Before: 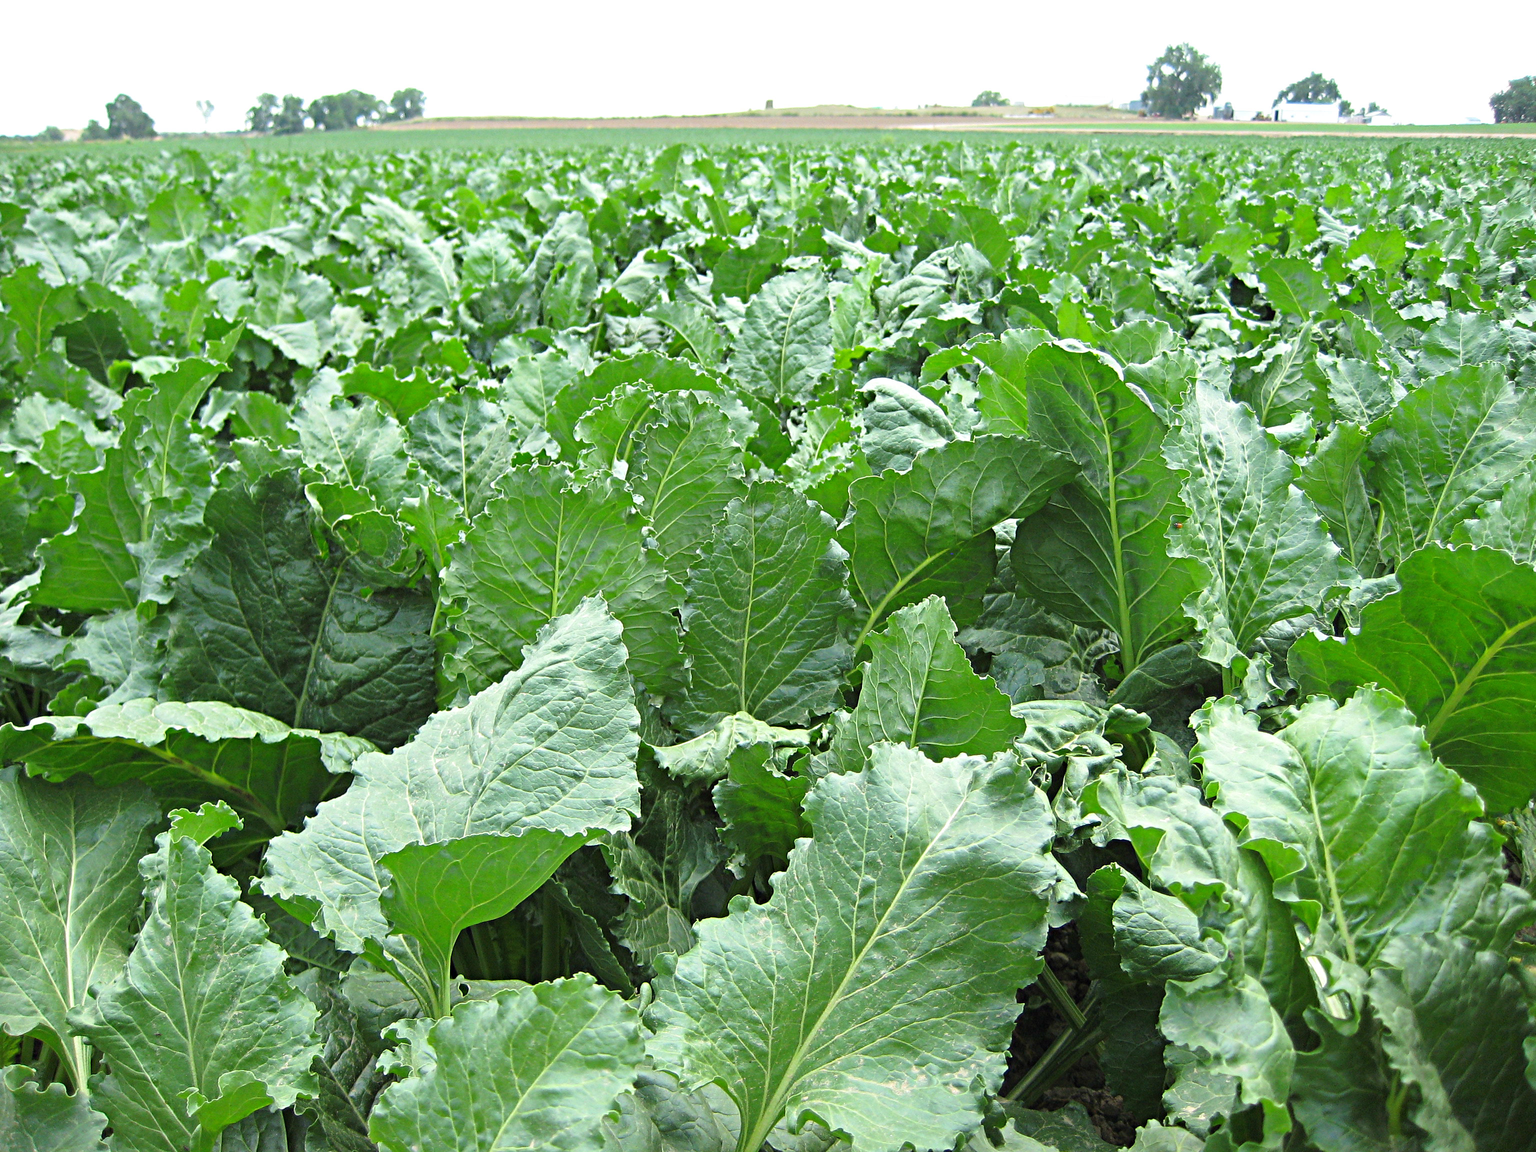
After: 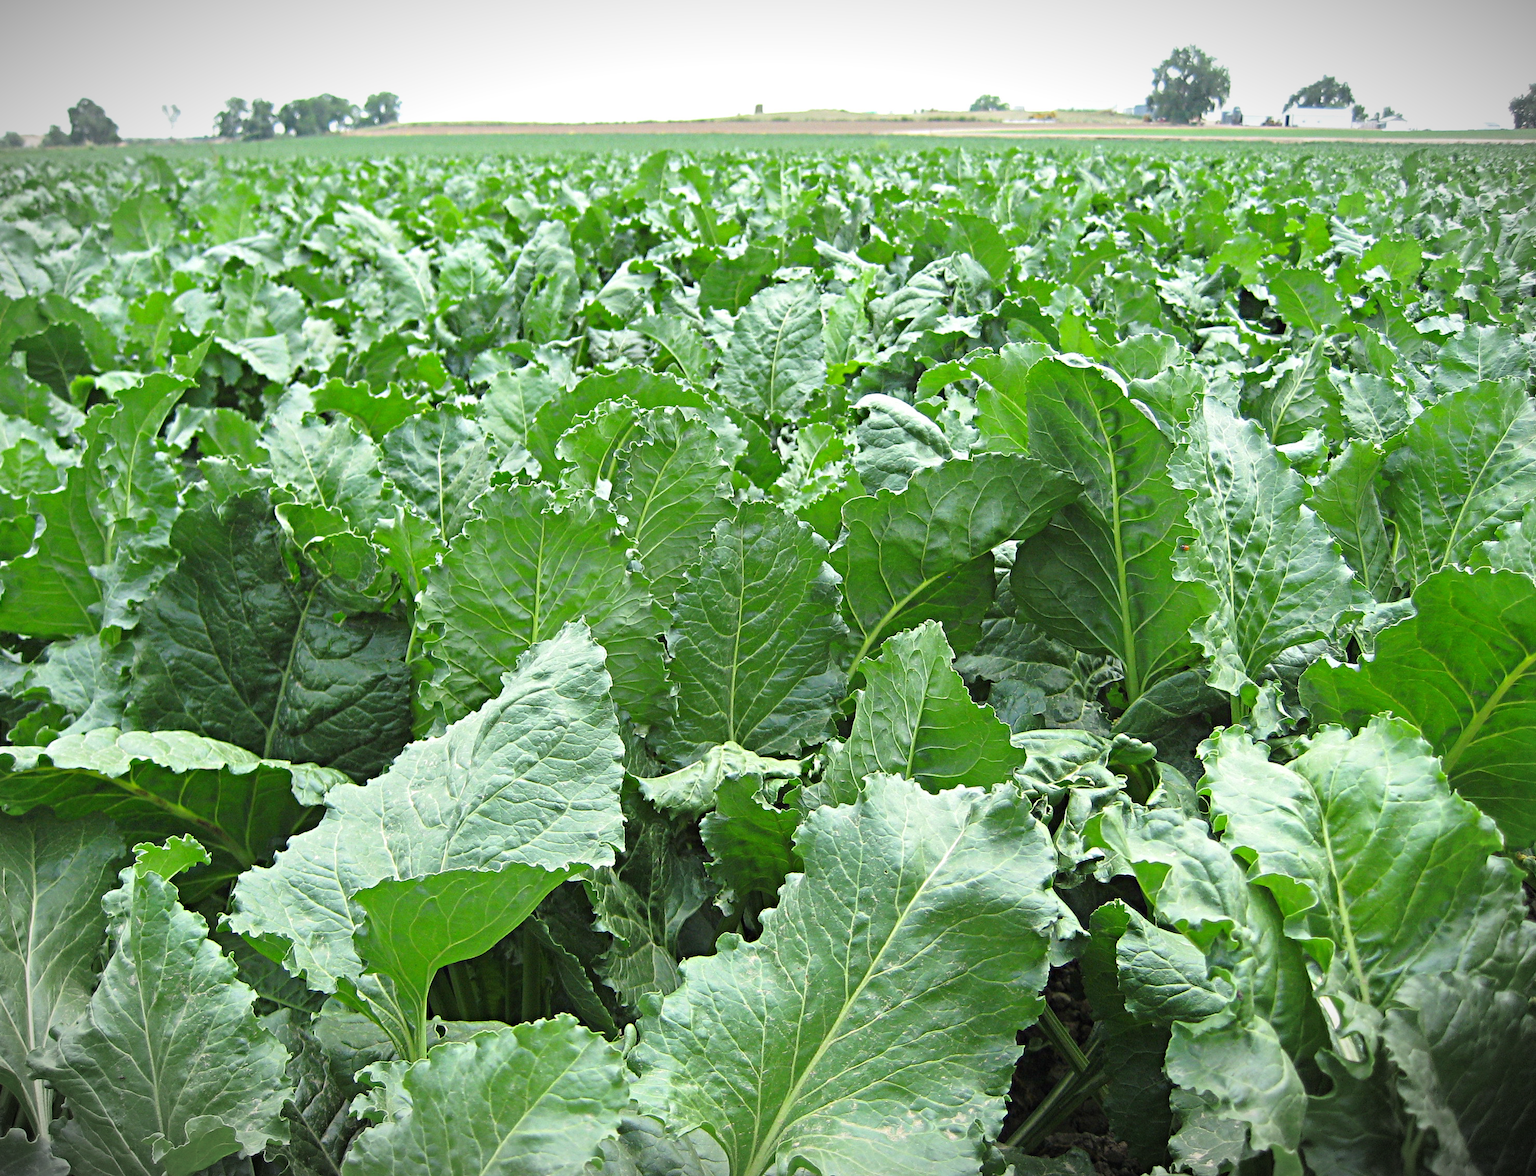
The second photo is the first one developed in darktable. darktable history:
crop and rotate: left 2.697%, right 1.298%, bottom 1.971%
vignetting: fall-off start 100.4%, brightness -0.616, saturation -0.672, width/height ratio 1.321
